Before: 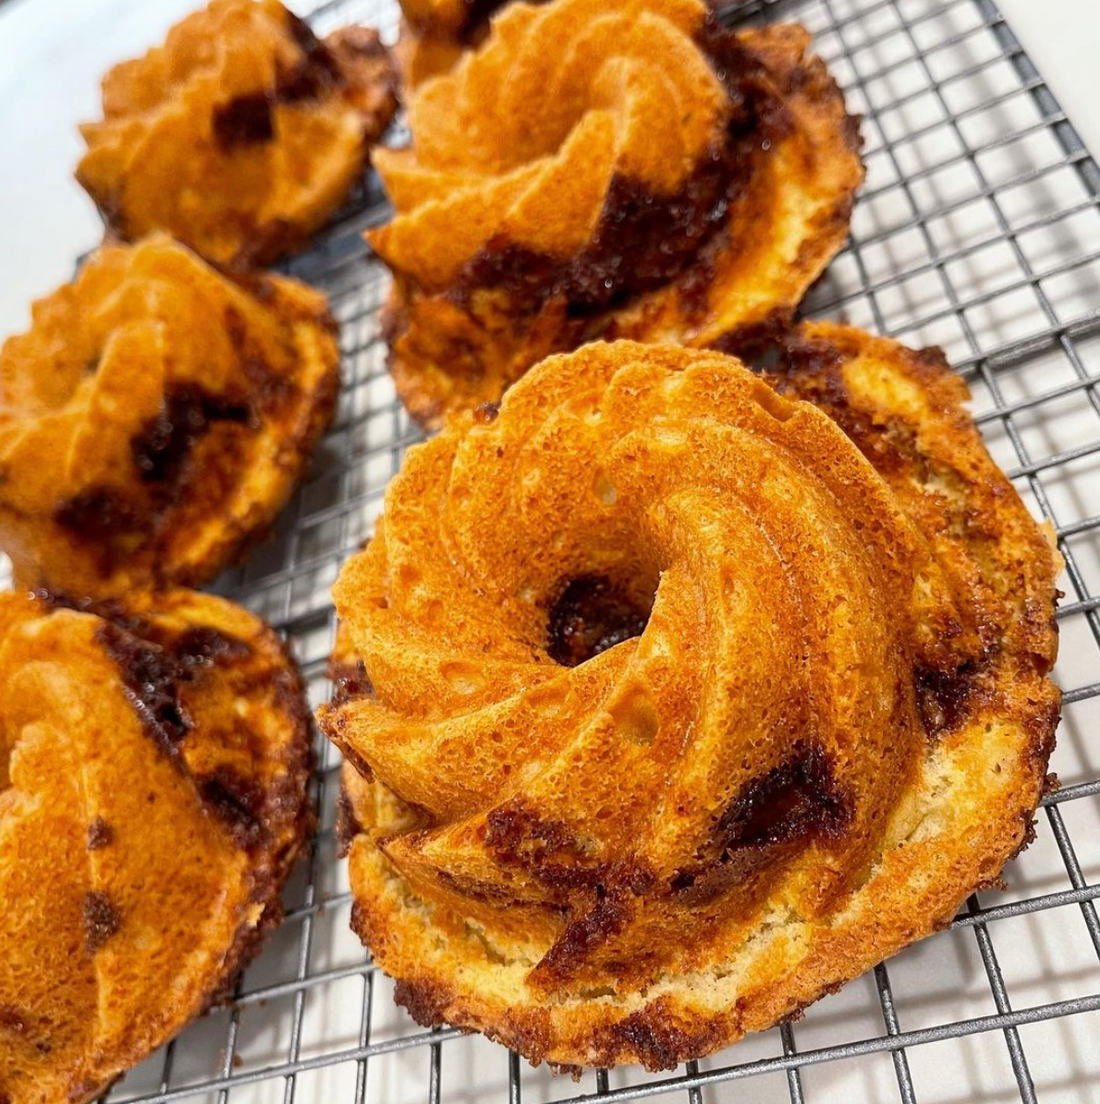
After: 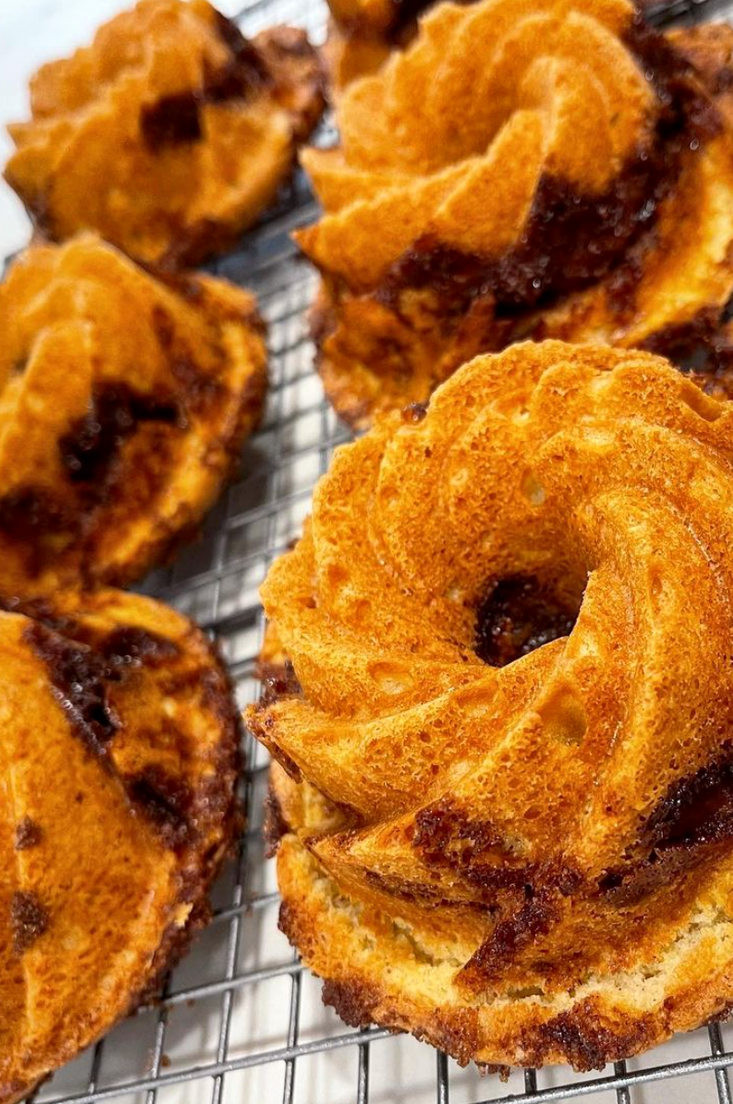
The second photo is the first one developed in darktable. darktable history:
local contrast: mode bilateral grid, contrast 20, coarseness 50, detail 120%, midtone range 0.2
crop and rotate: left 6.617%, right 26.717%
